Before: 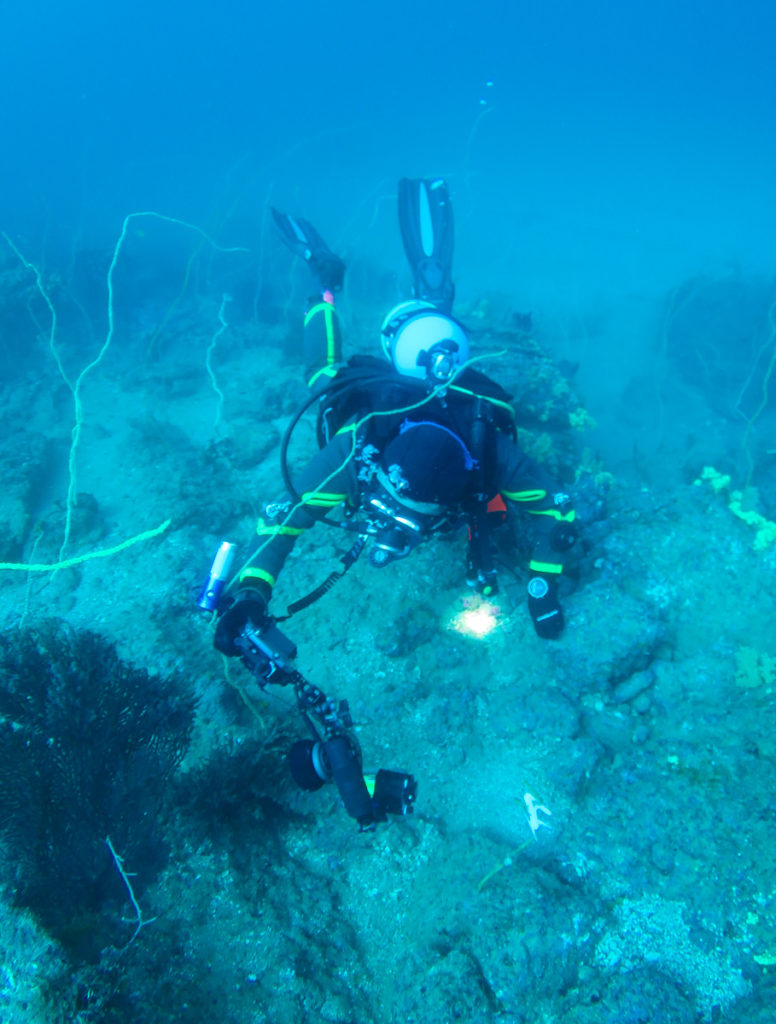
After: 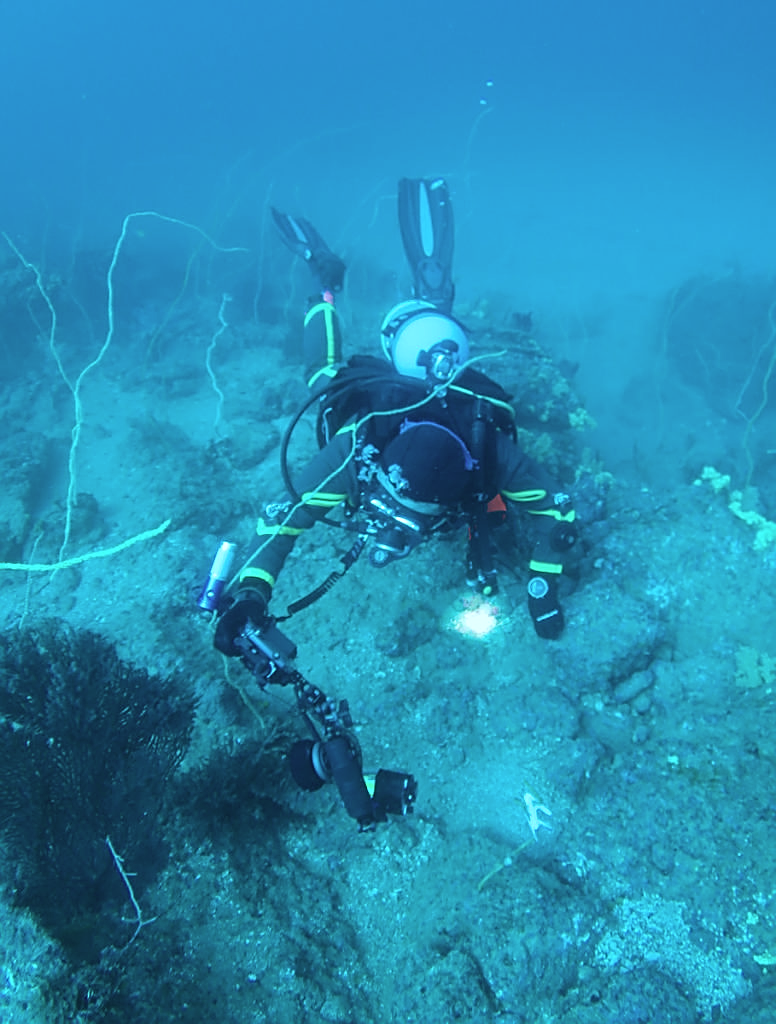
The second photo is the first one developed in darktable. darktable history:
color correction: highlights a* -12.64, highlights b* -18.1, saturation 0.7
sharpen: on, module defaults
